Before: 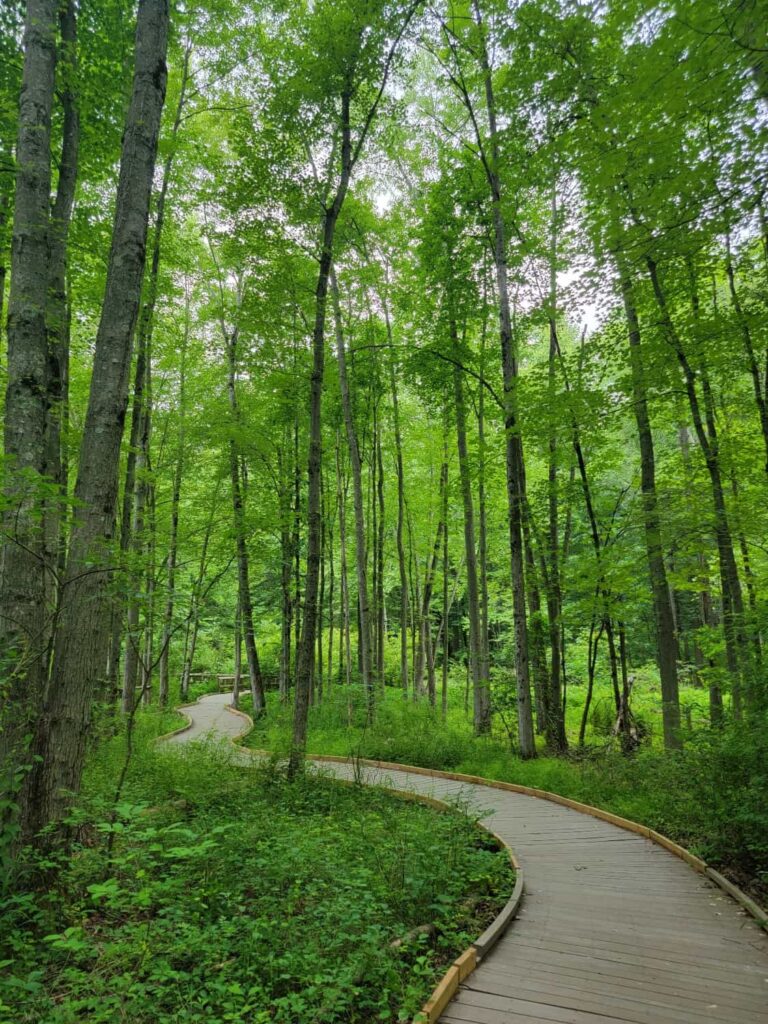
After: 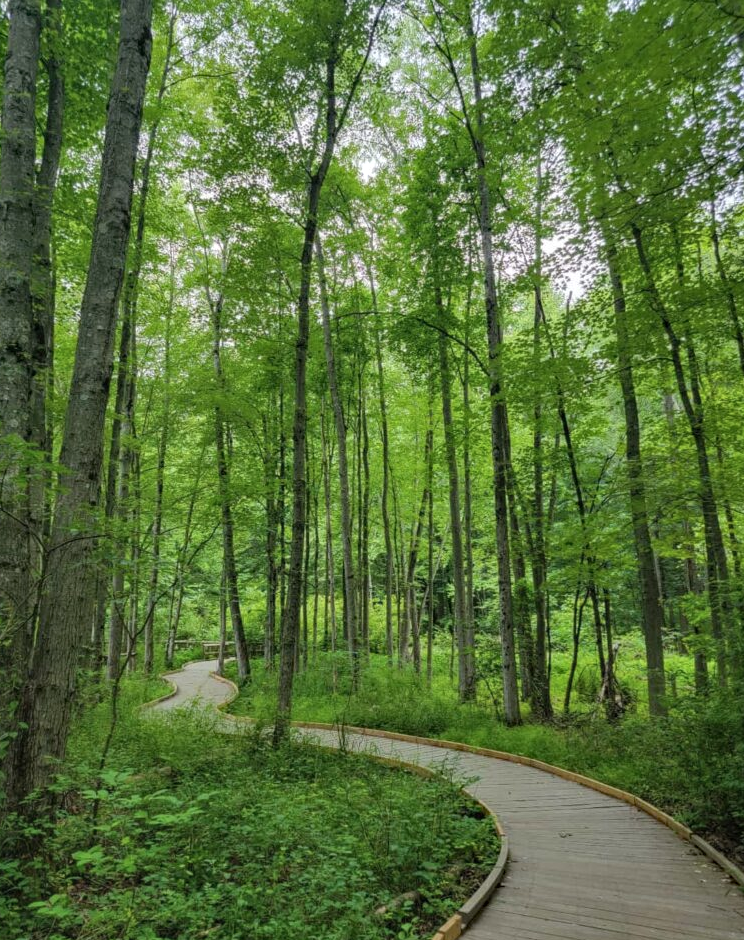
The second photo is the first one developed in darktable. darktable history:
crop: left 1.964%, top 3.251%, right 1.122%, bottom 4.933%
contrast brightness saturation: contrast -0.1, saturation -0.1
haze removal: compatibility mode true, adaptive false
local contrast: on, module defaults
